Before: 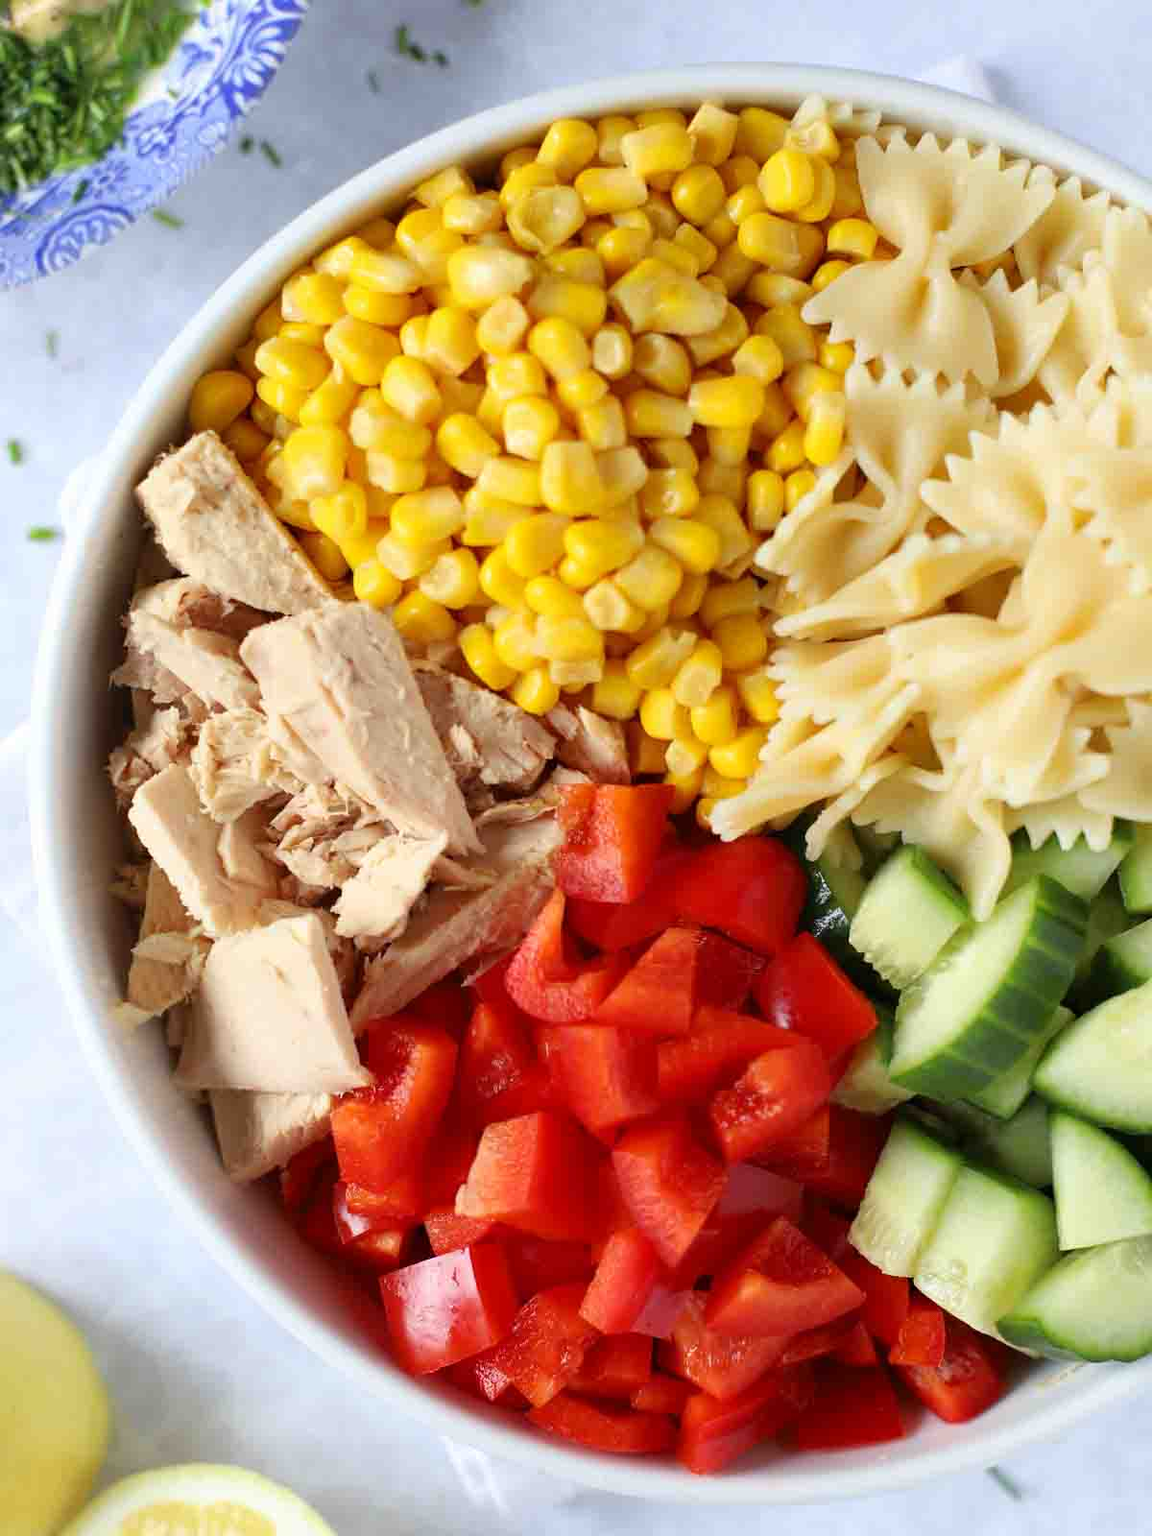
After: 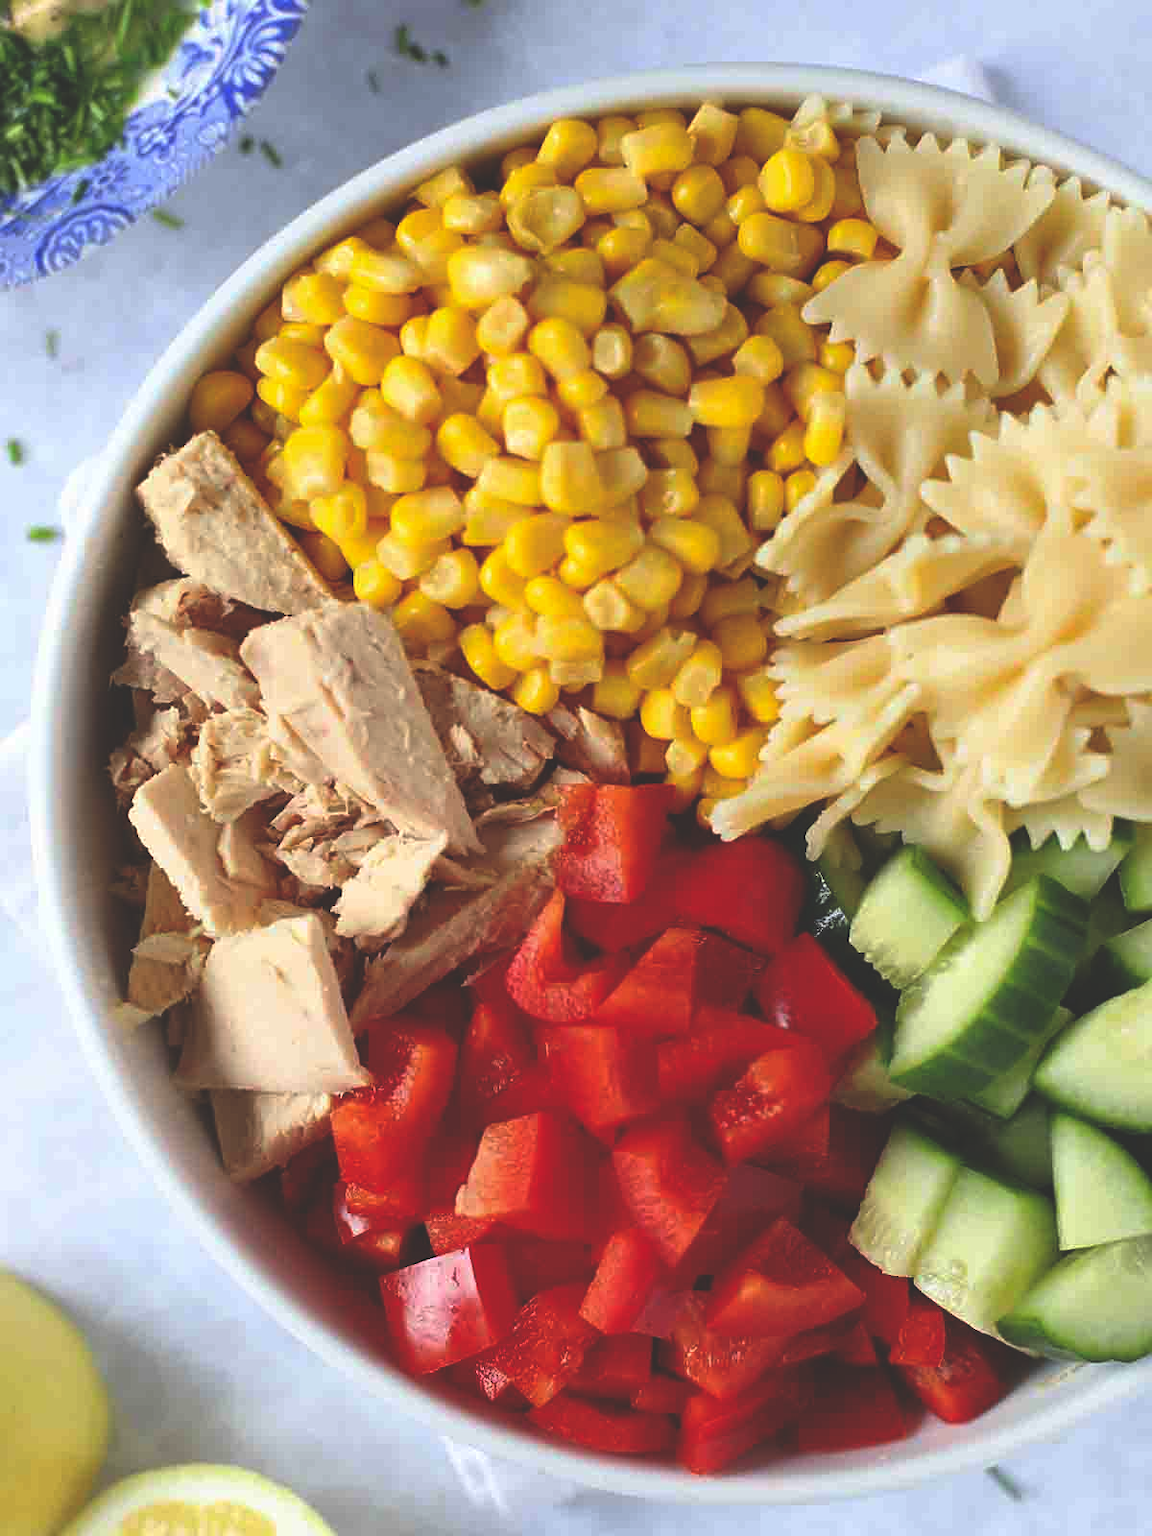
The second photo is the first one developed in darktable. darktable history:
rgb curve: curves: ch0 [(0, 0.186) (0.314, 0.284) (0.775, 0.708) (1, 1)], compensate middle gray true, preserve colors none
sharpen: amount 0.2
